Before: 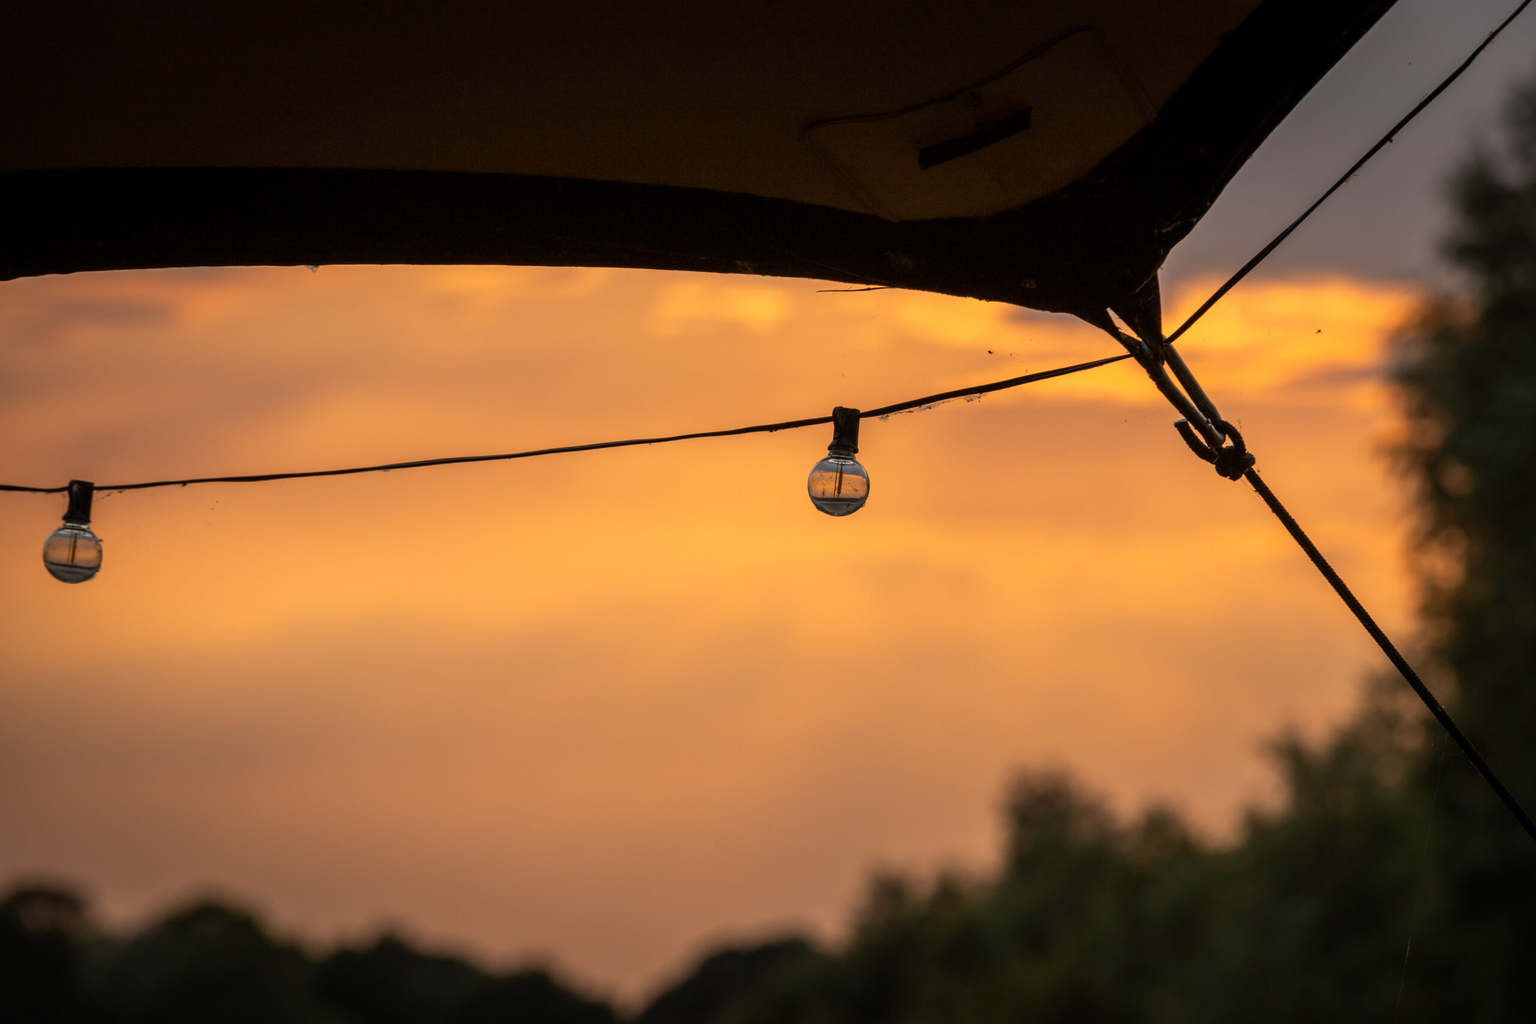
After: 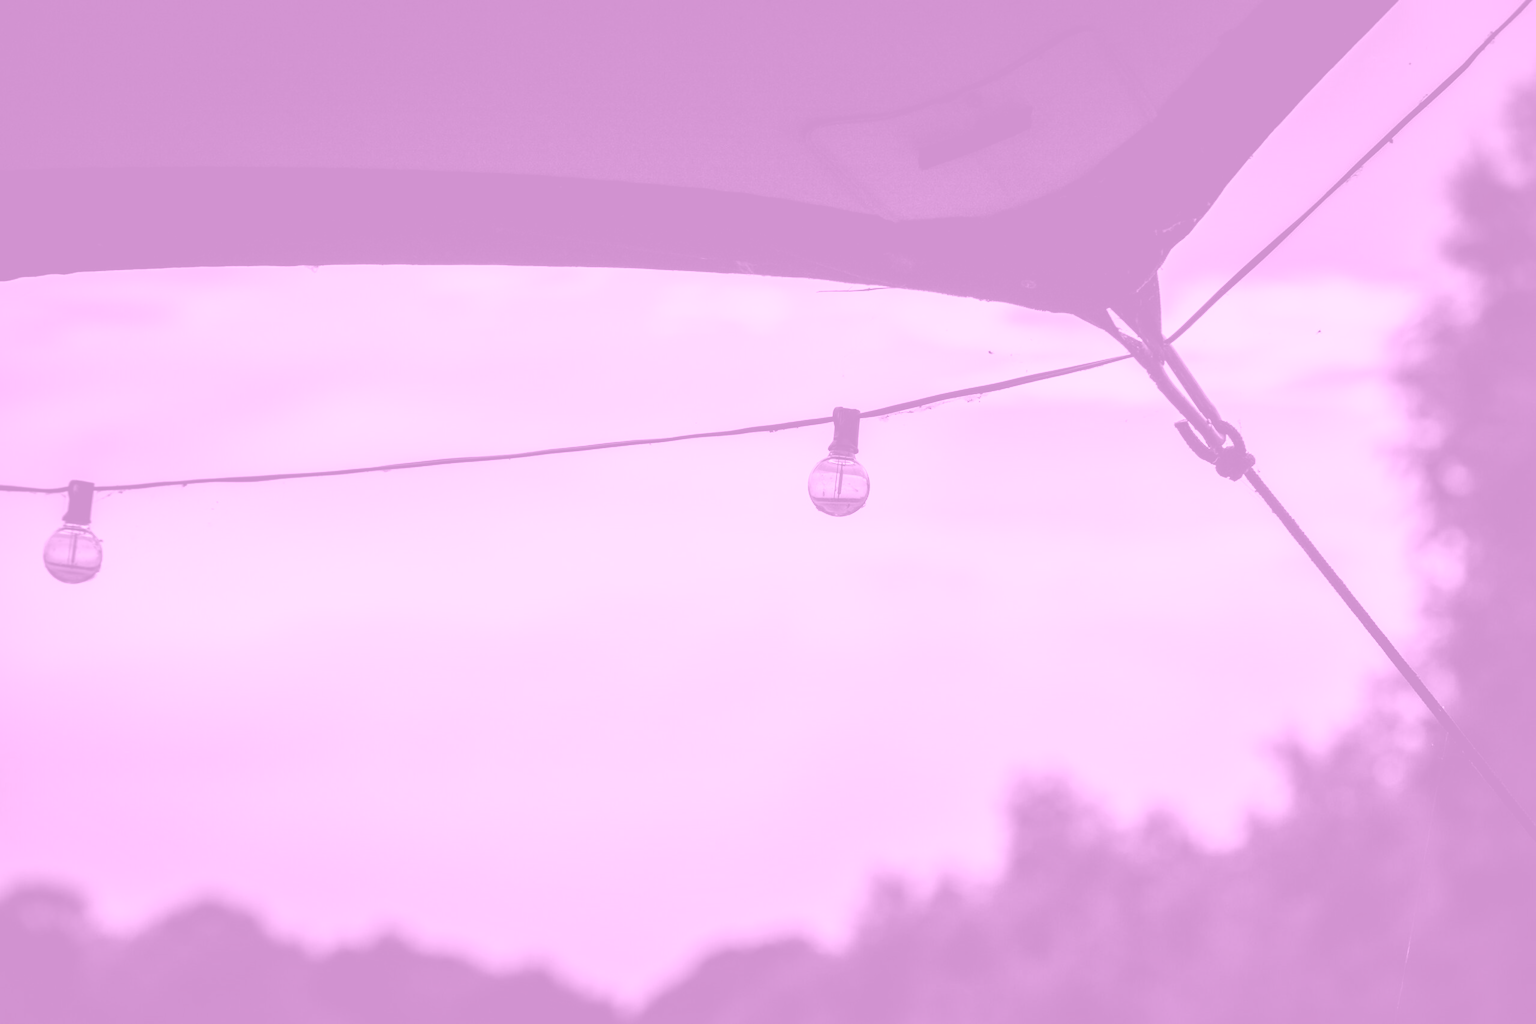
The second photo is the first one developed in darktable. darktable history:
base curve: curves: ch0 [(0, 0) (0.028, 0.03) (0.121, 0.232) (0.46, 0.748) (0.859, 0.968) (1, 1)], preserve colors none
colorize: hue 331.2°, saturation 75%, source mix 30.28%, lightness 70.52%, version 1
local contrast: mode bilateral grid, contrast 70, coarseness 75, detail 180%, midtone range 0.2
velvia: strength 75%
